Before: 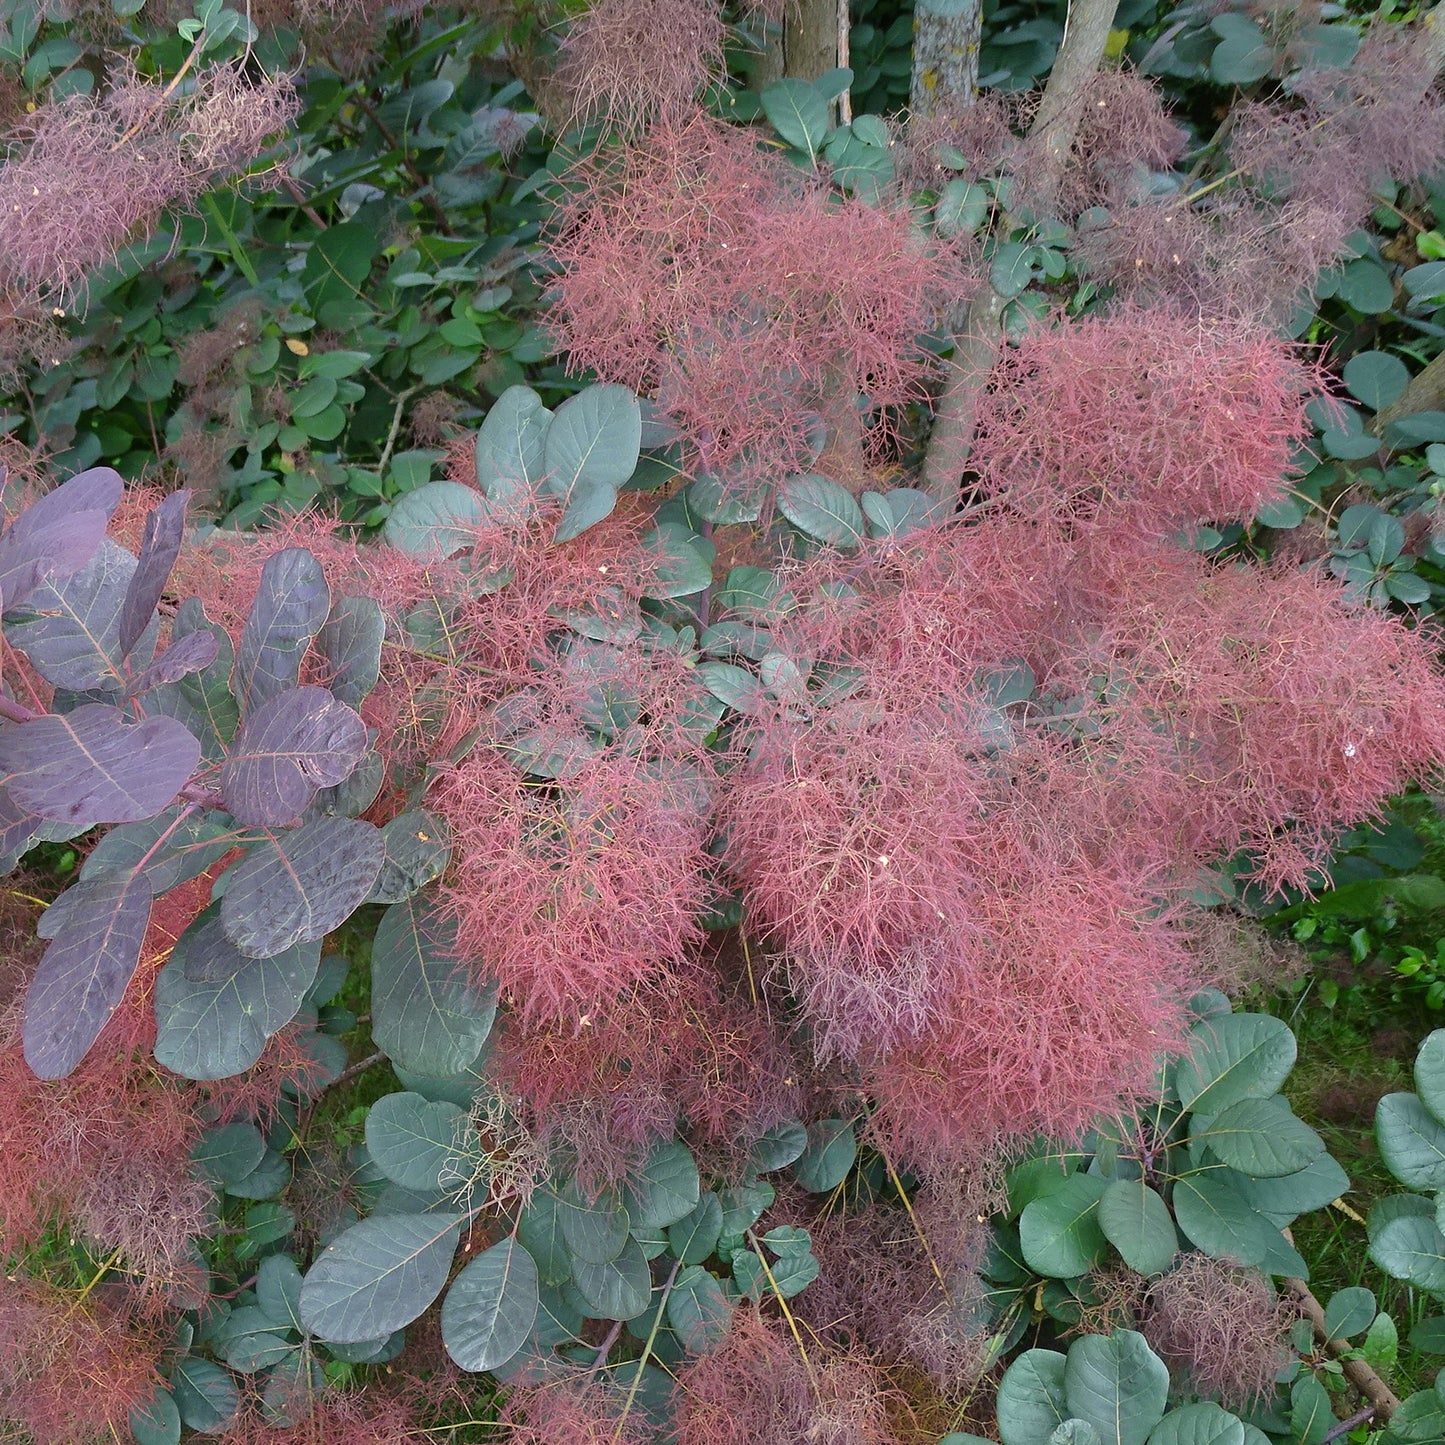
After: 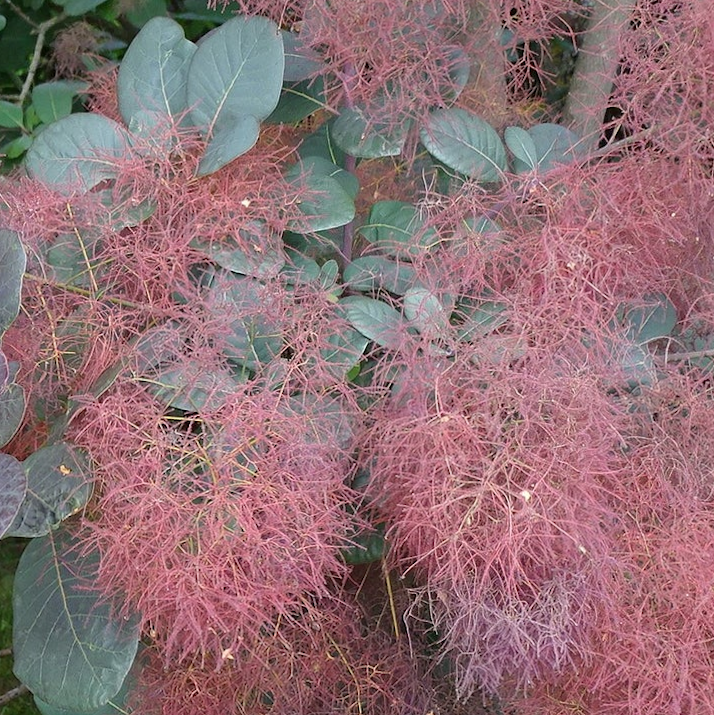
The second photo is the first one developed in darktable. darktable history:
rotate and perspective: rotation 0.174°, lens shift (vertical) 0.013, lens shift (horizontal) 0.019, shear 0.001, automatic cropping original format, crop left 0.007, crop right 0.991, crop top 0.016, crop bottom 0.997
crop: left 25%, top 25%, right 25%, bottom 25%
